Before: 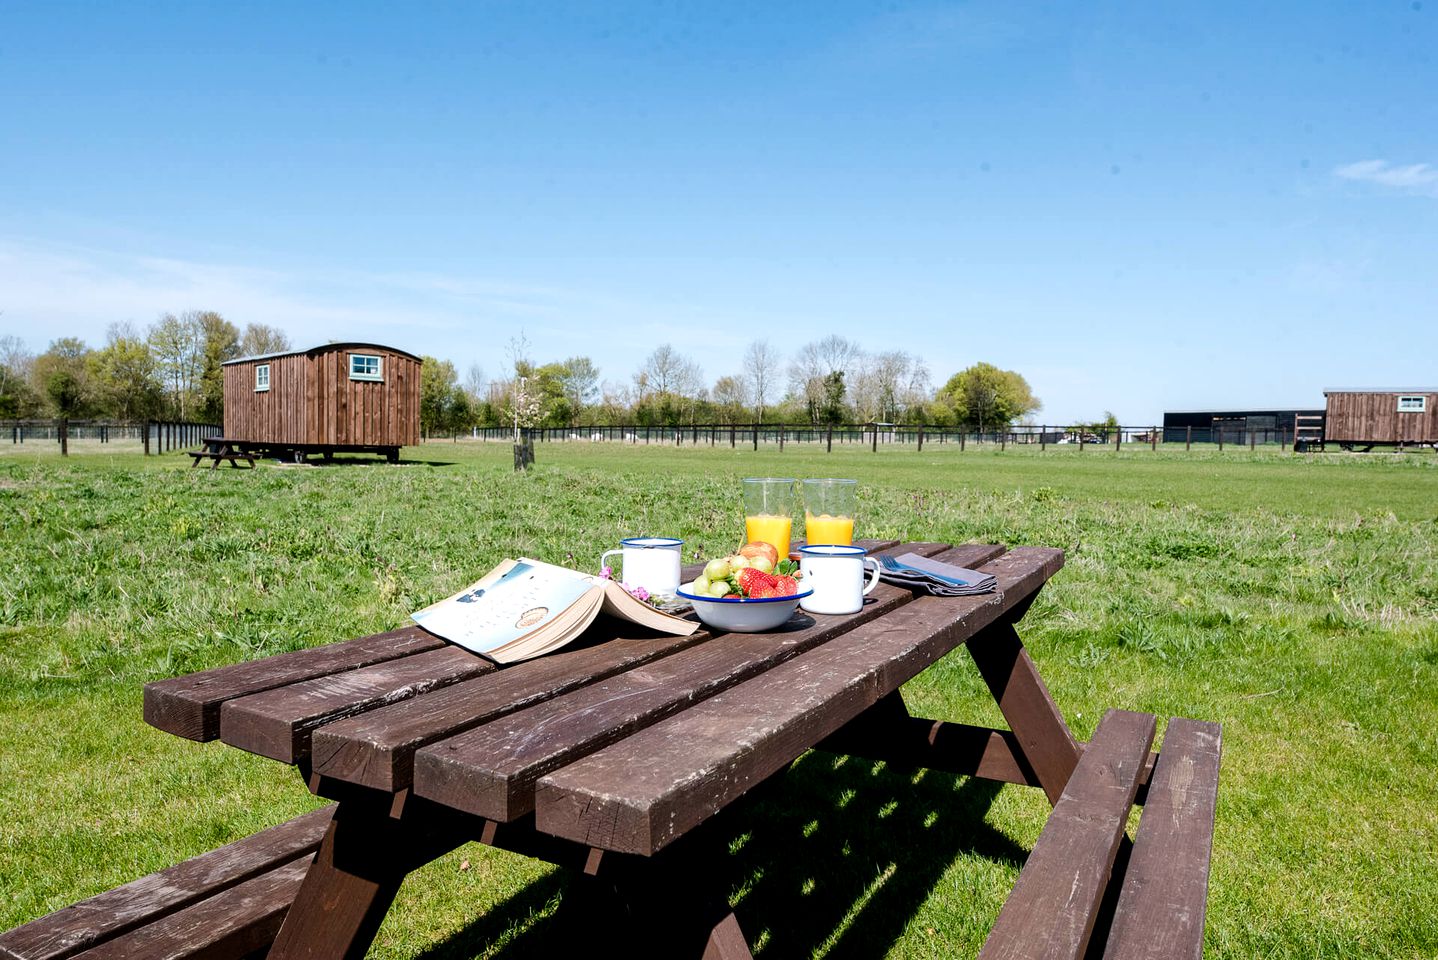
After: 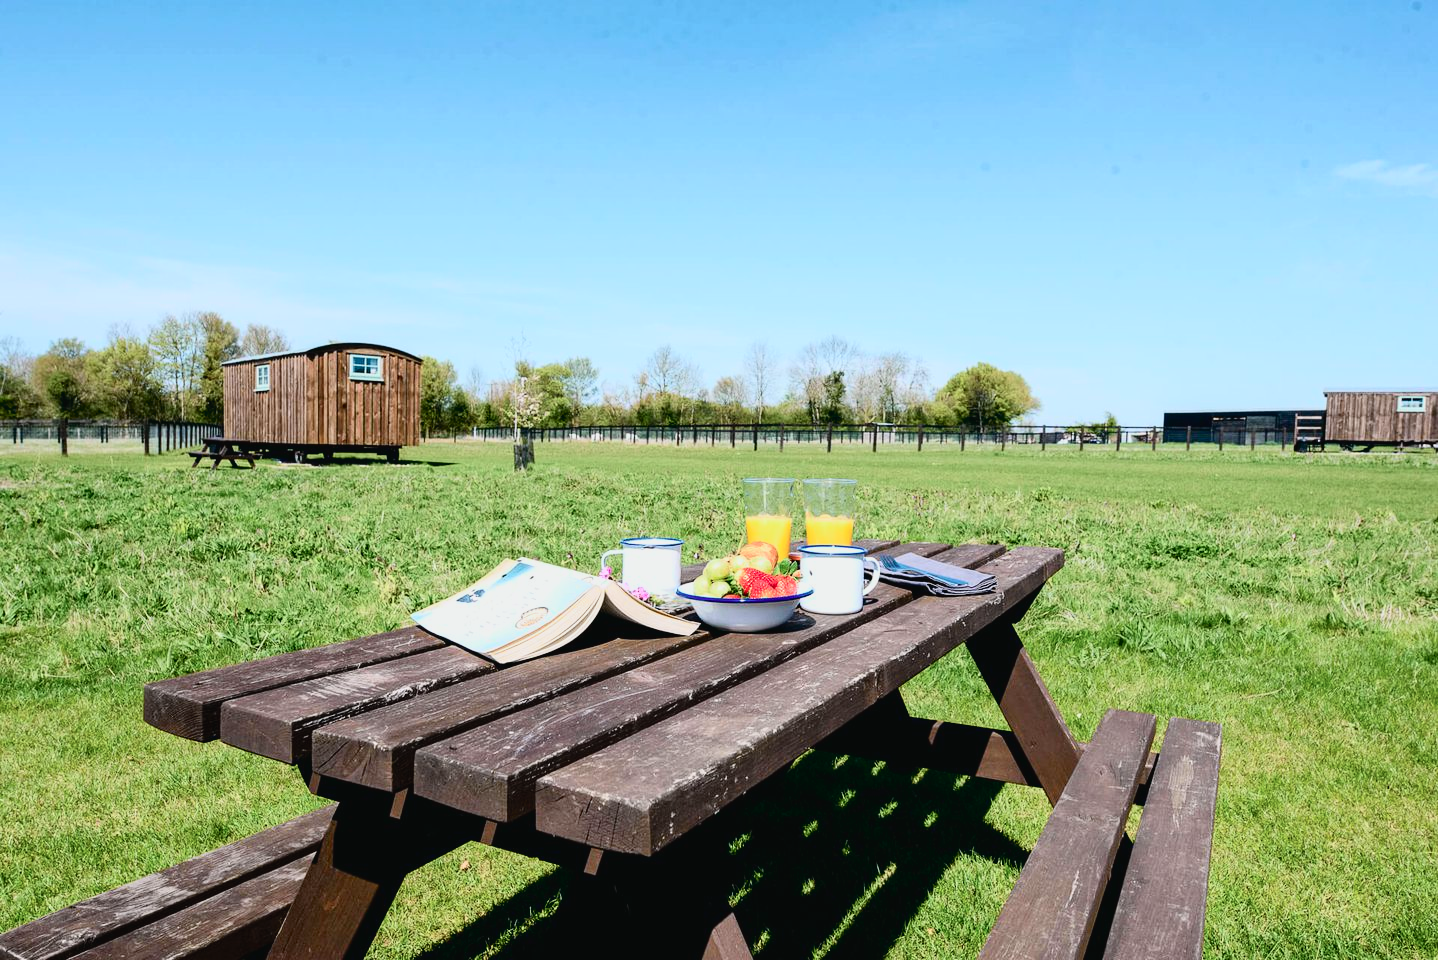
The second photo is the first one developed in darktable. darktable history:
tone curve: curves: ch0 [(0, 0.022) (0.114, 0.096) (0.282, 0.299) (0.456, 0.51) (0.613, 0.693) (0.786, 0.843) (0.999, 0.949)]; ch1 [(0, 0) (0.384, 0.365) (0.463, 0.447) (0.486, 0.474) (0.503, 0.5) (0.535, 0.522) (0.555, 0.546) (0.593, 0.599) (0.755, 0.793) (1, 1)]; ch2 [(0, 0) (0.369, 0.375) (0.449, 0.434) (0.501, 0.5) (0.528, 0.517) (0.561, 0.57) (0.612, 0.631) (0.668, 0.659) (1, 1)], color space Lab, independent channels, preserve colors none
